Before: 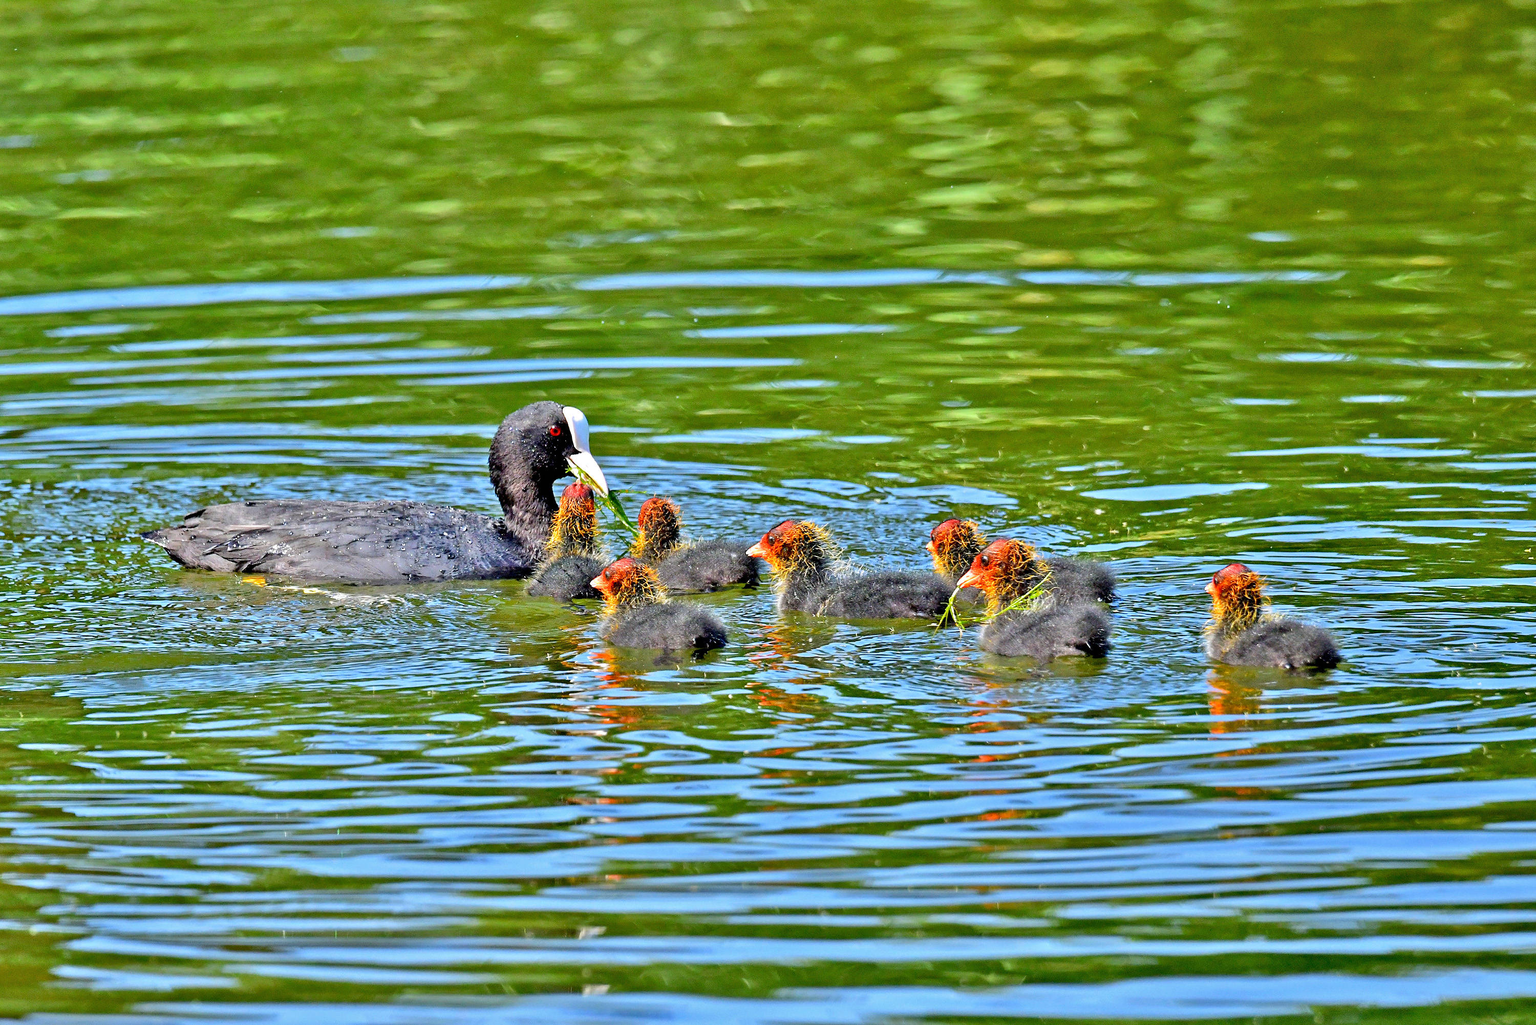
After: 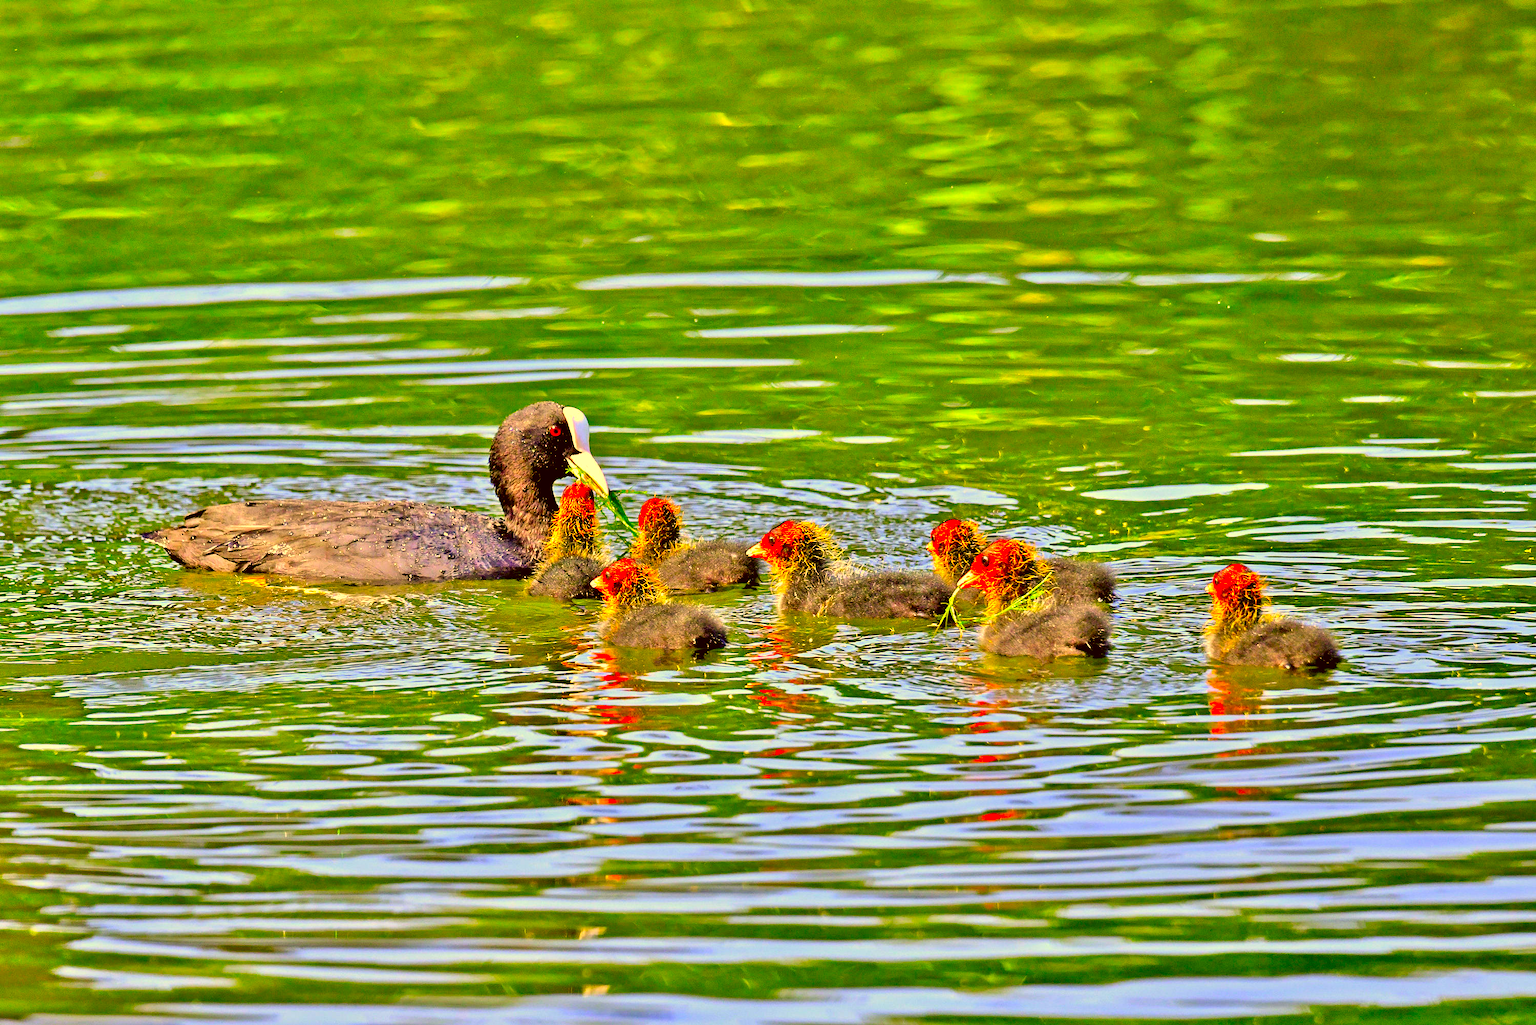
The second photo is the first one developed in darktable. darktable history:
exposure: exposure 0.299 EV, compensate exposure bias true, compensate highlight preservation false
color correction: highlights a* 10.99, highlights b* 30.52, shadows a* 2.74, shadows b* 17.86, saturation 1.74
